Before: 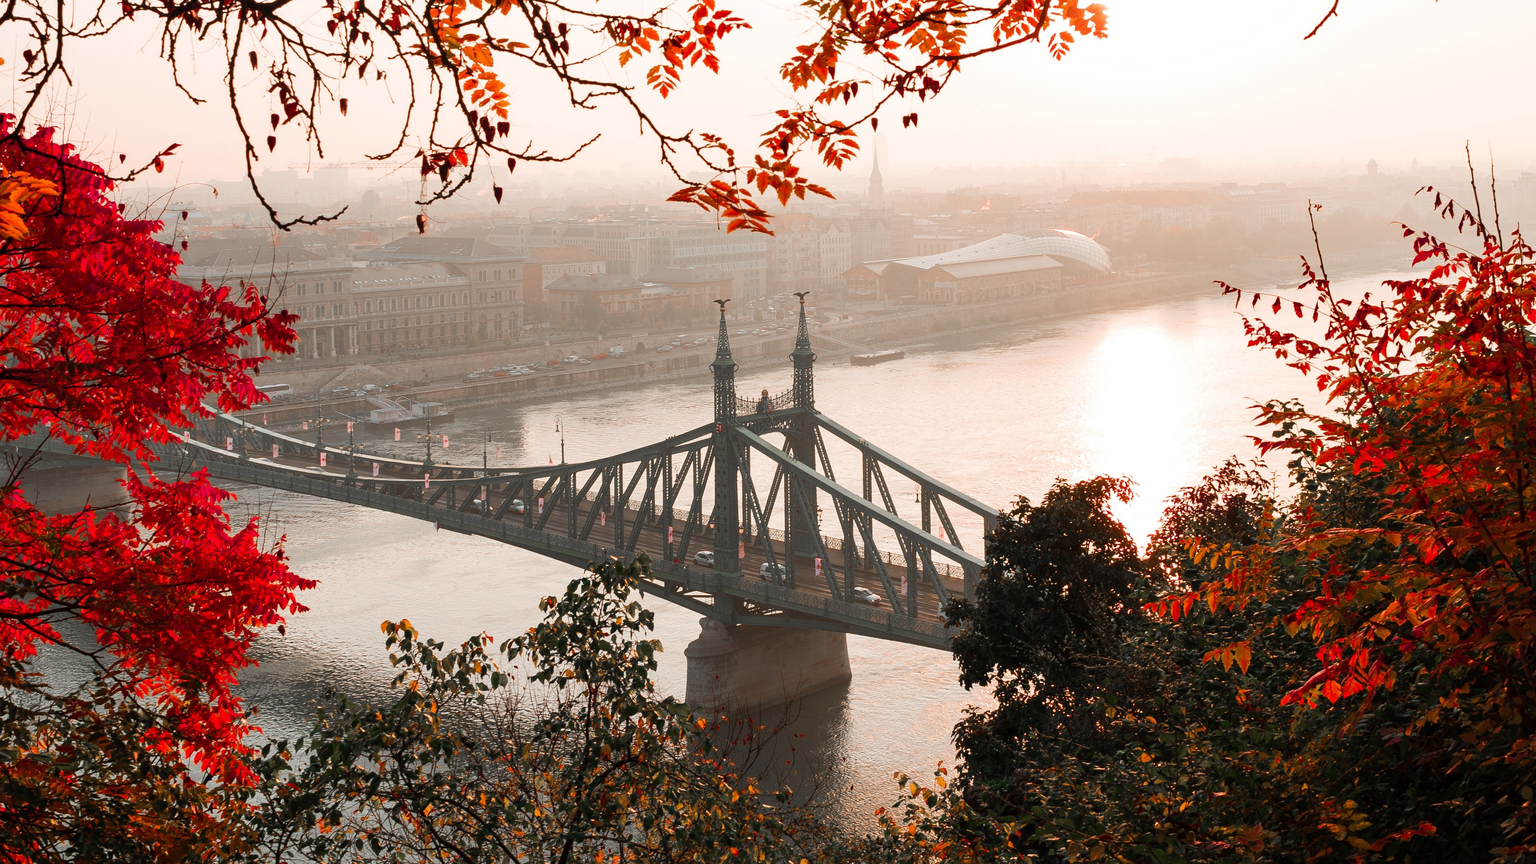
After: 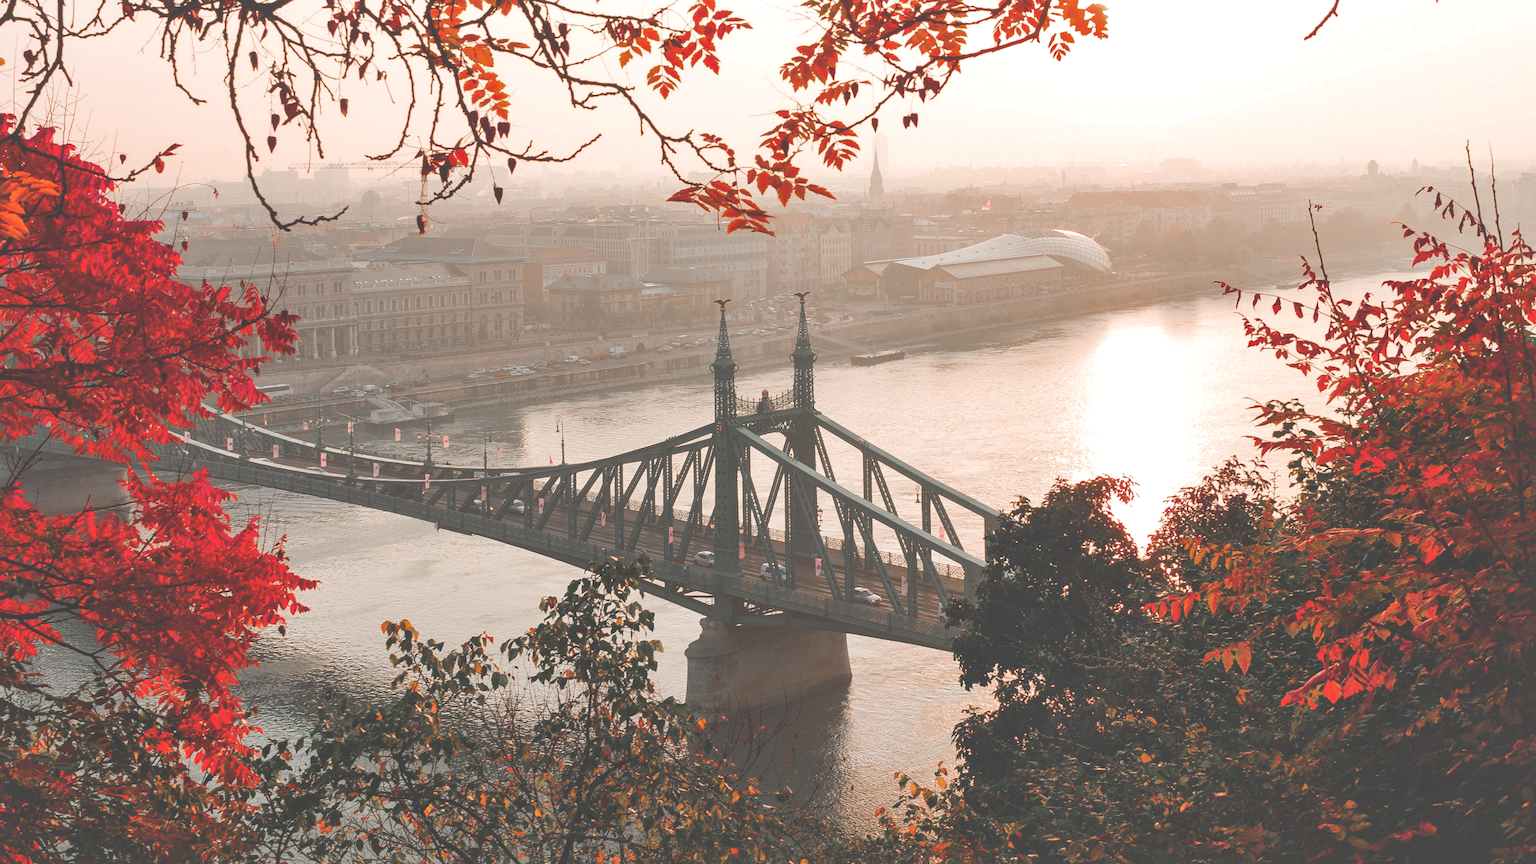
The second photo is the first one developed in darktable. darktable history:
shadows and highlights: on, module defaults
exposure: black level correction -0.039, exposure 0.061 EV, compensate highlight preservation false
